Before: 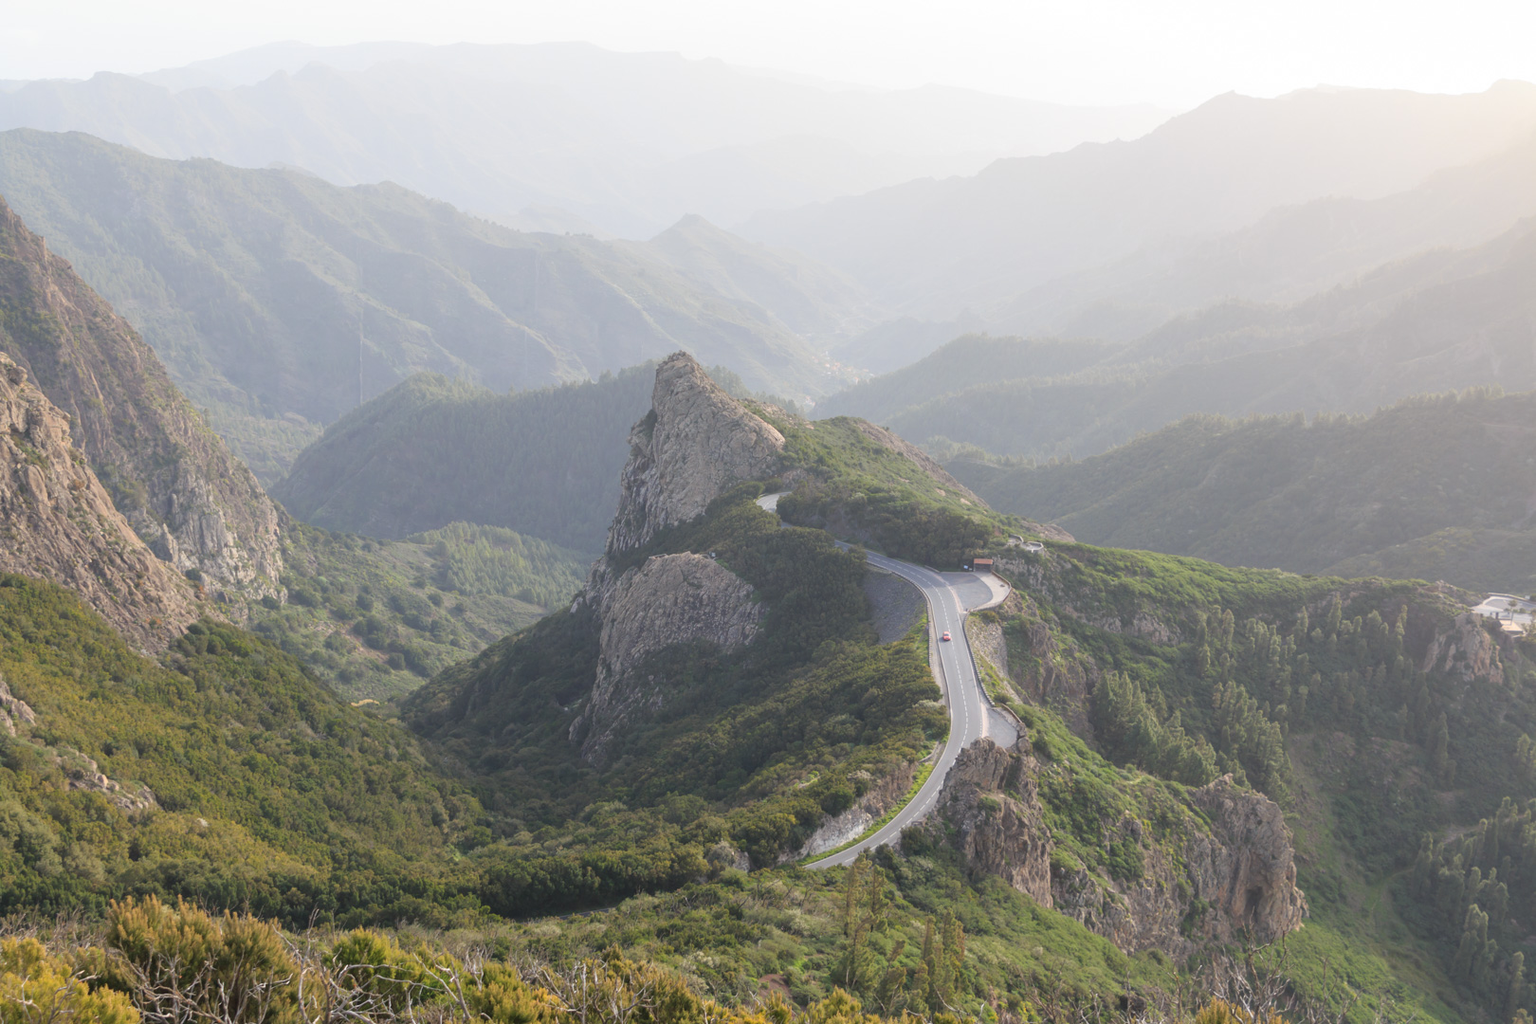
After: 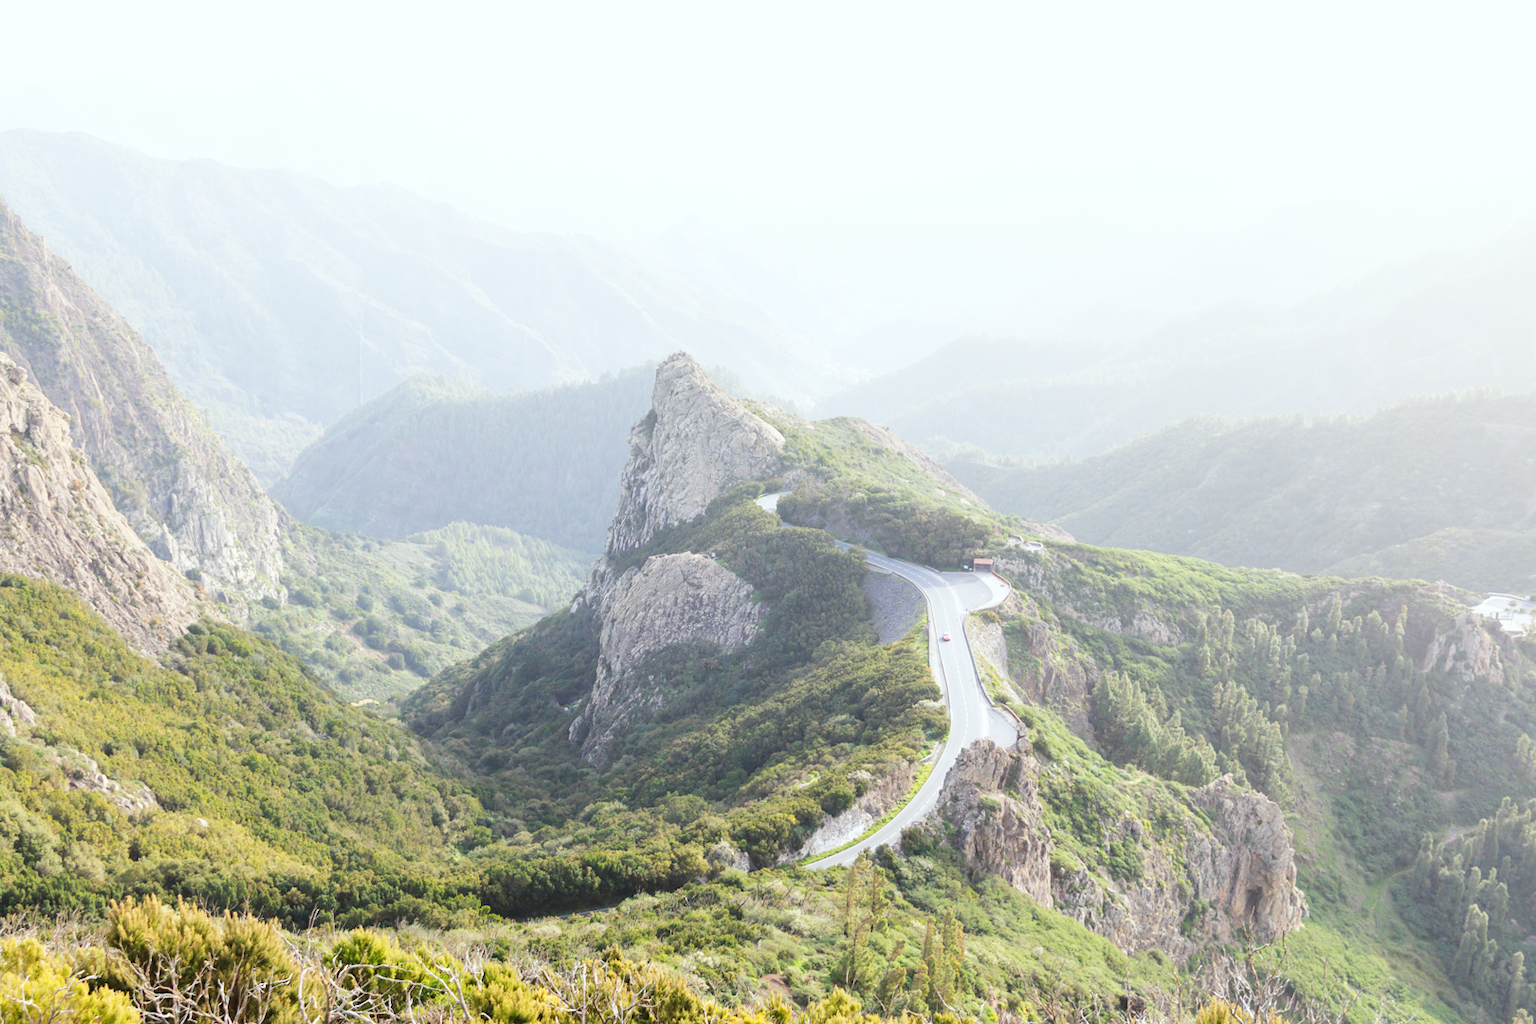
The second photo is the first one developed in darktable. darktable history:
base curve: curves: ch0 [(0, 0.003) (0.001, 0.002) (0.006, 0.004) (0.02, 0.022) (0.048, 0.086) (0.094, 0.234) (0.162, 0.431) (0.258, 0.629) (0.385, 0.8) (0.548, 0.918) (0.751, 0.988) (1, 1)], preserve colors none
color correction: highlights a* -2.73, highlights b* -2.09, shadows a* 2.41, shadows b* 2.73
